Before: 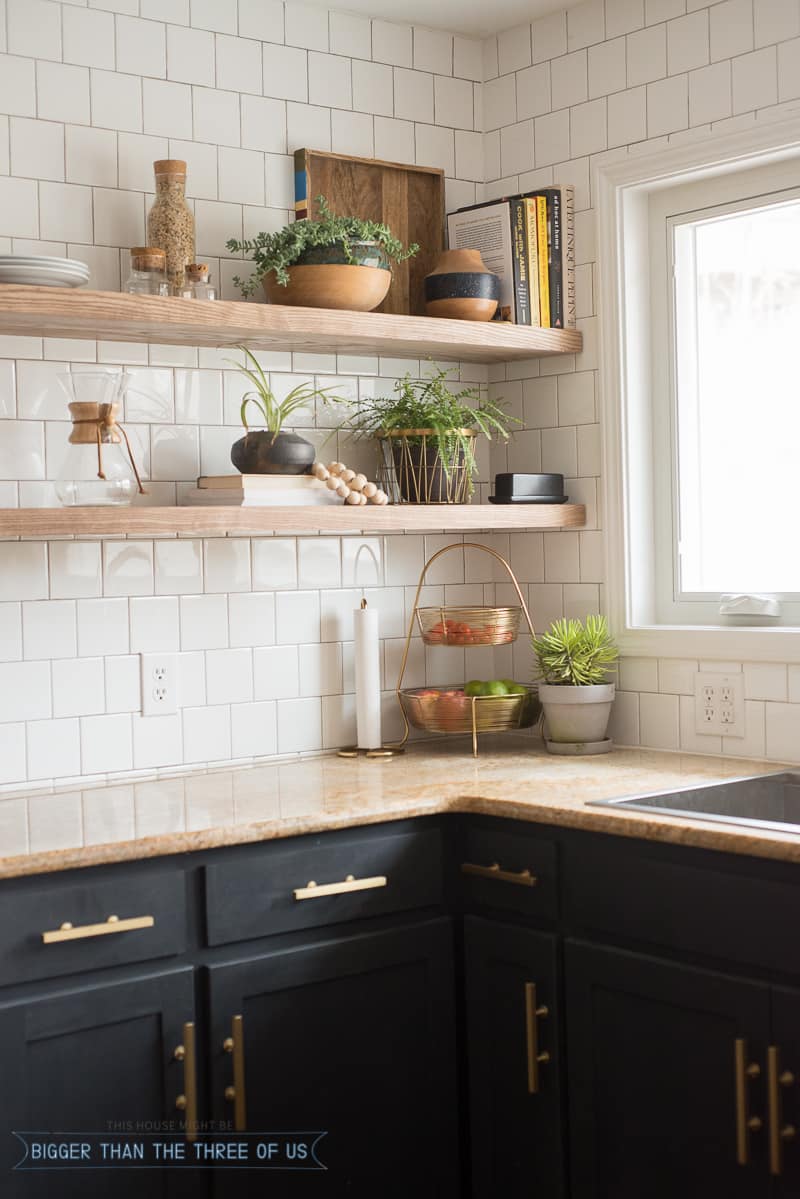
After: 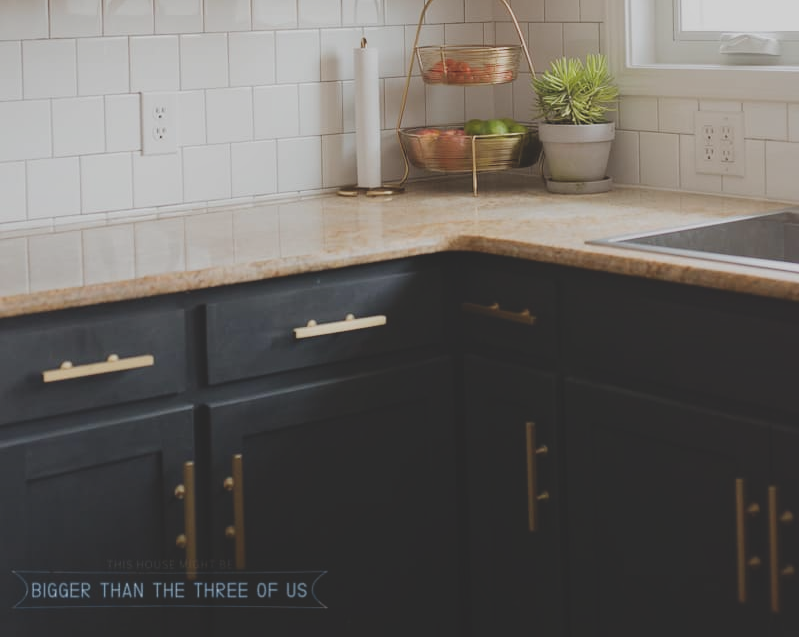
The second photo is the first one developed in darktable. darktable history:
exposure: black level correction -0.036, exposure -0.497 EV, compensate highlight preservation false
crop and rotate: top 46.79%, right 0.057%
tone equalizer: -8 EV -1.86 EV, -7 EV -1.13 EV, -6 EV -1.65 EV
tone curve: curves: ch0 [(0, 0) (0.003, 0.002) (0.011, 0.006) (0.025, 0.013) (0.044, 0.019) (0.069, 0.032) (0.1, 0.056) (0.136, 0.095) (0.177, 0.144) (0.224, 0.193) (0.277, 0.26) (0.335, 0.331) (0.399, 0.405) (0.468, 0.479) (0.543, 0.552) (0.623, 0.624) (0.709, 0.699) (0.801, 0.772) (0.898, 0.856) (1, 1)], preserve colors none
